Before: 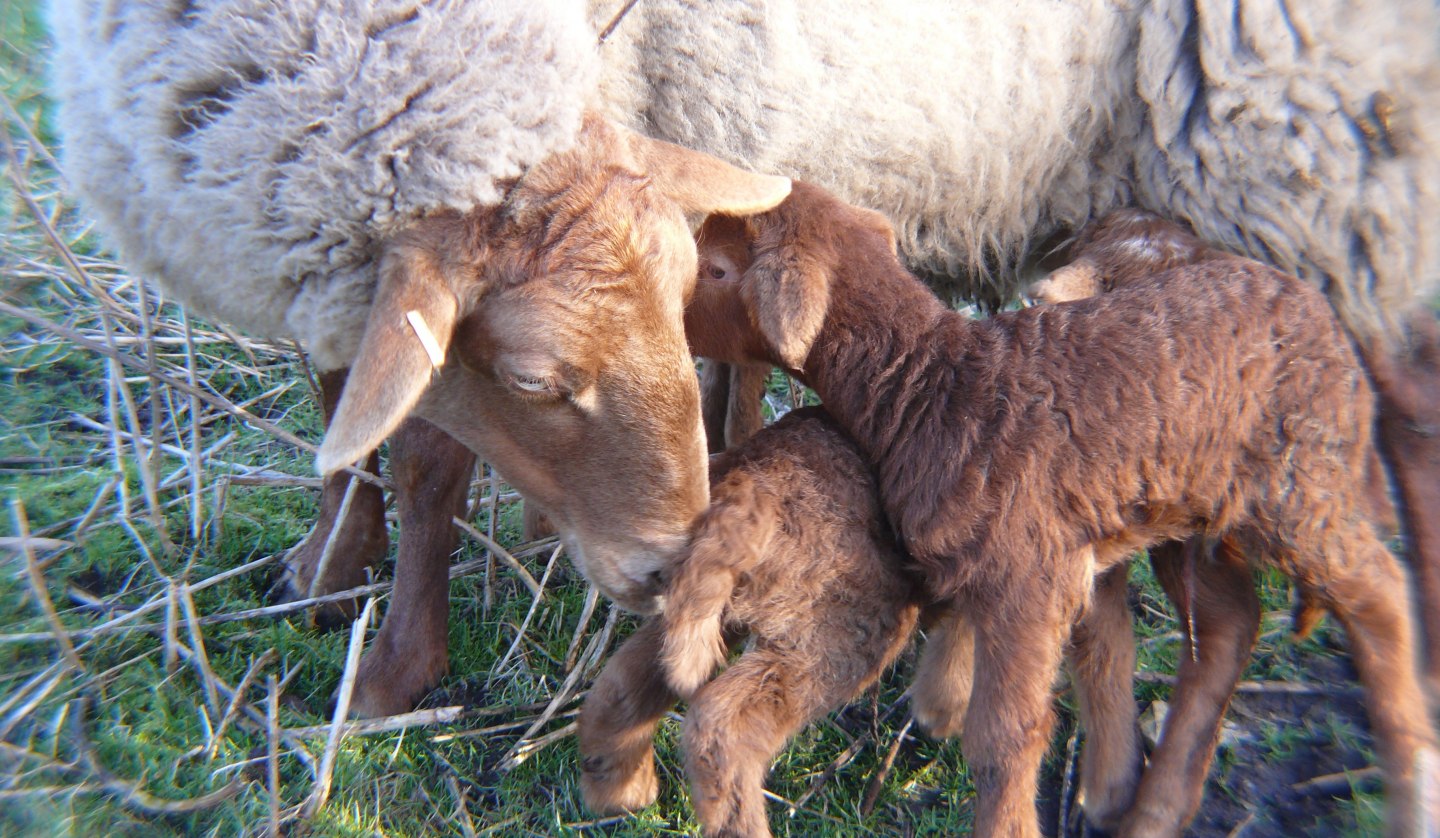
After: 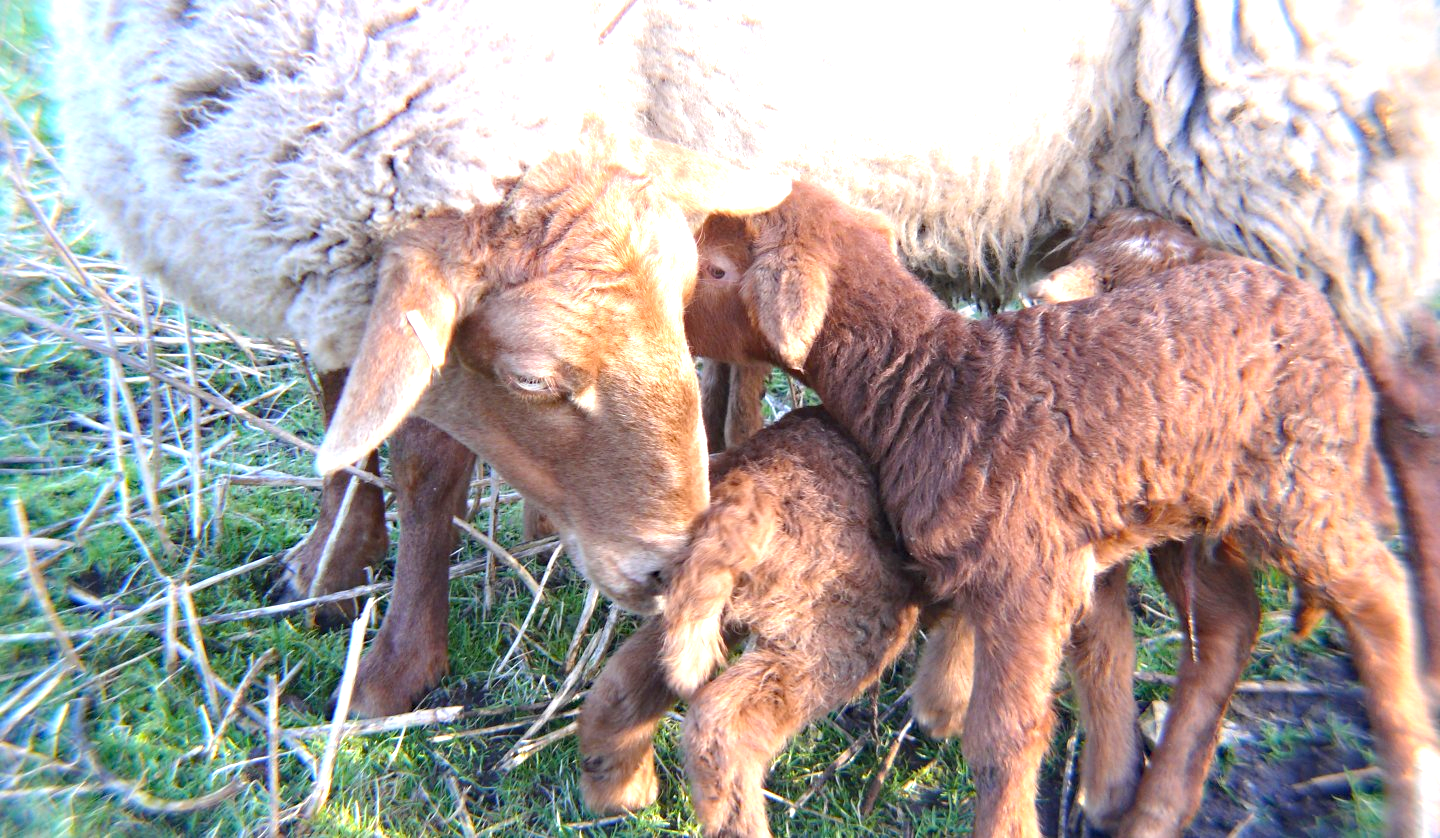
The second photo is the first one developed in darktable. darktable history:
shadows and highlights: radius 93.07, shadows -14.46, white point adjustment 0.23, highlights 31.48, compress 48.23%, highlights color adjustment 52.79%, soften with gaussian
haze removal: compatibility mode true, adaptive false
exposure: exposure 1 EV, compensate highlight preservation false
